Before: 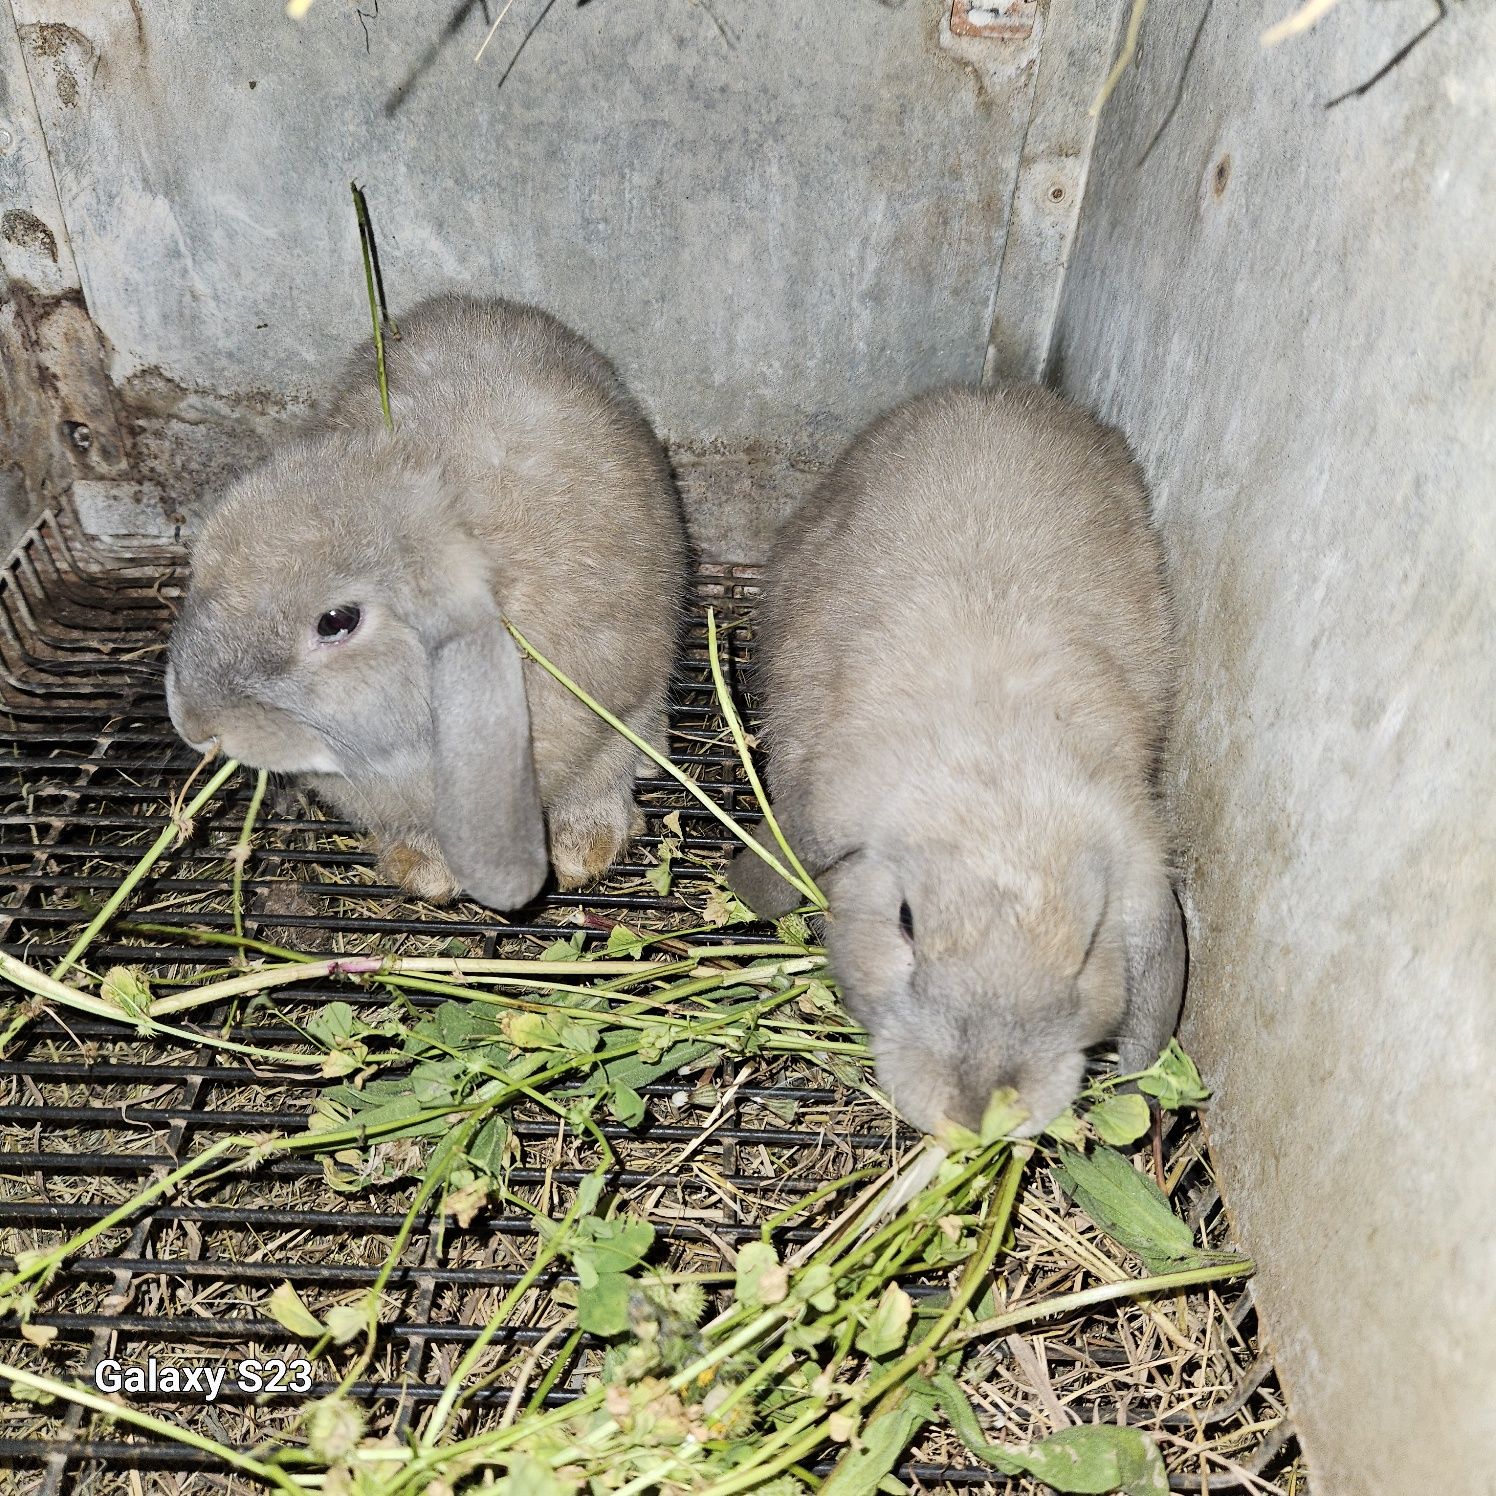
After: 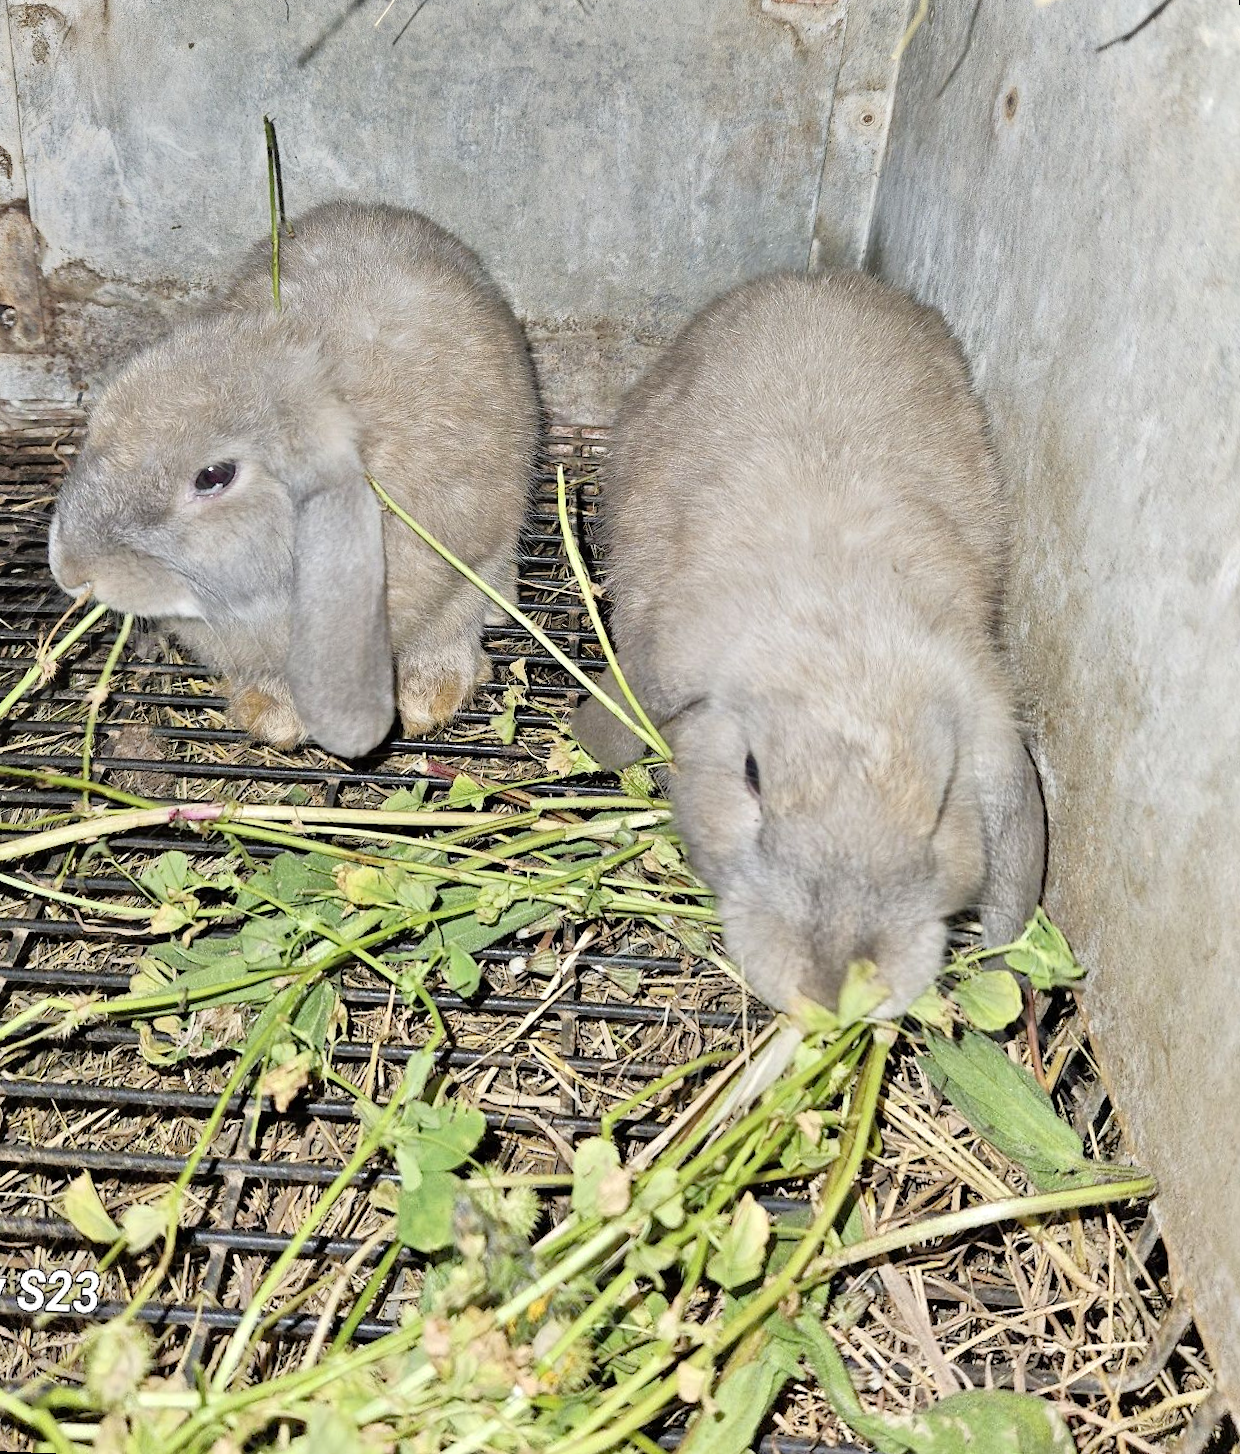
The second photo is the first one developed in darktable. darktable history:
tone equalizer: -7 EV 0.15 EV, -6 EV 0.6 EV, -5 EV 1.15 EV, -4 EV 1.33 EV, -3 EV 1.15 EV, -2 EV 0.6 EV, -1 EV 0.15 EV, mask exposure compensation -0.5 EV
rotate and perspective: rotation 0.72°, lens shift (vertical) -0.352, lens shift (horizontal) -0.051, crop left 0.152, crop right 0.859, crop top 0.019, crop bottom 0.964
